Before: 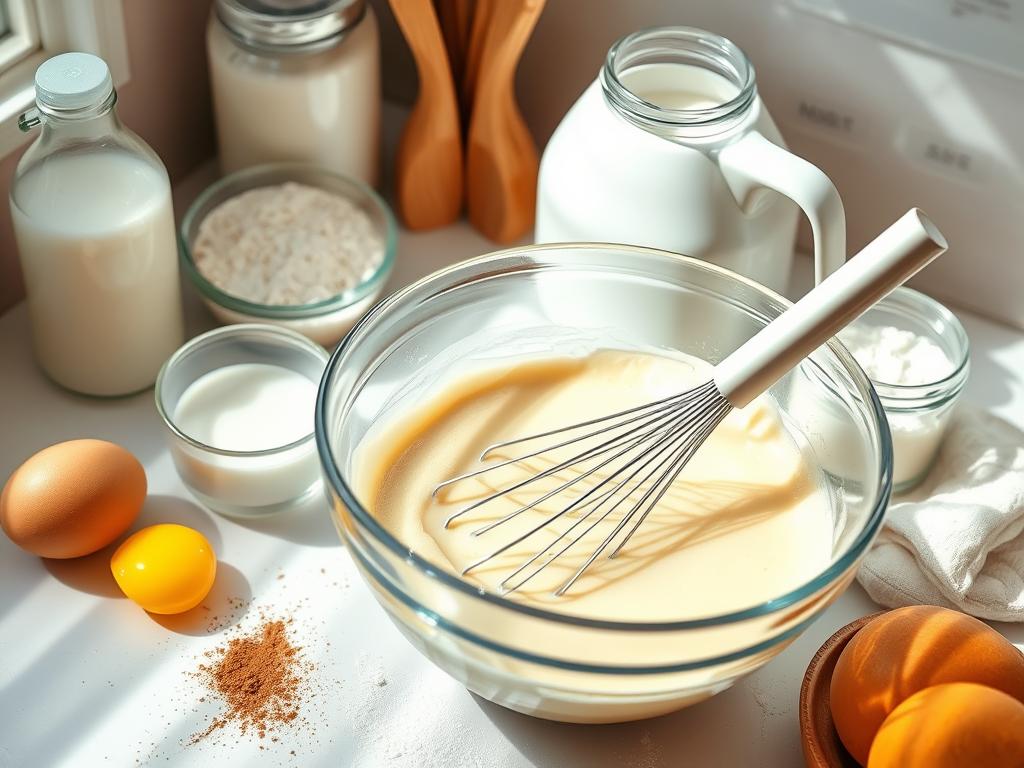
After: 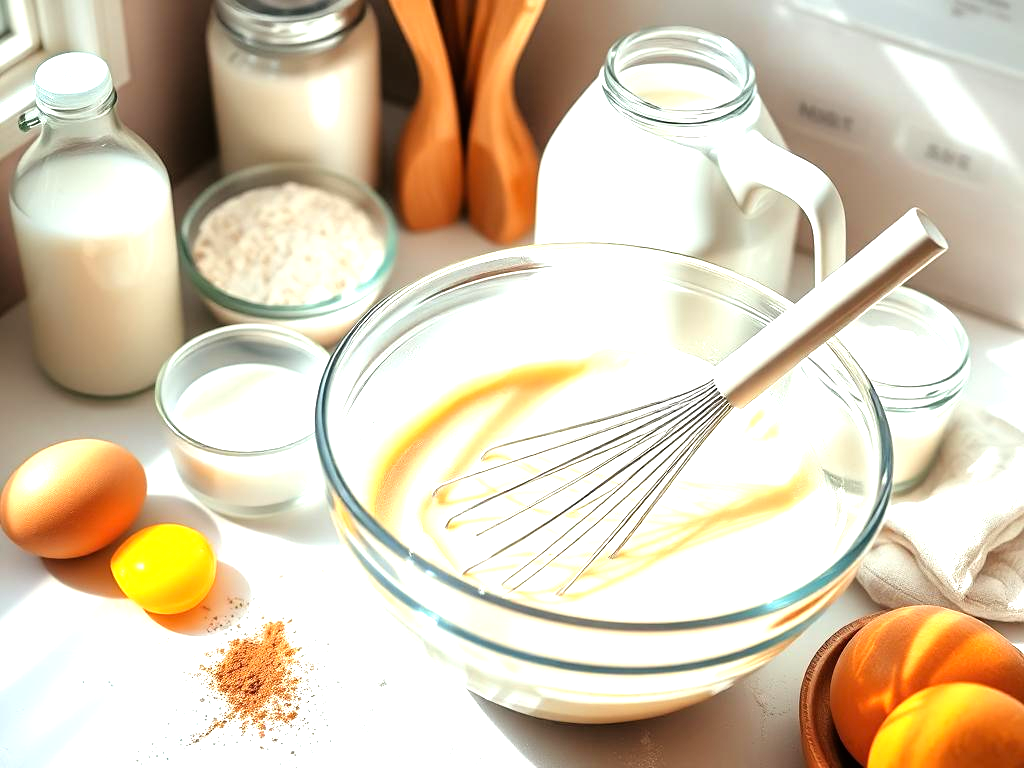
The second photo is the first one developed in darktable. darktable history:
tone equalizer: -8 EV -1.09 EV, -7 EV -1.02 EV, -6 EV -0.872 EV, -5 EV -0.598 EV, -3 EV 0.605 EV, -2 EV 0.859 EV, -1 EV 1 EV, +0 EV 1.07 EV
